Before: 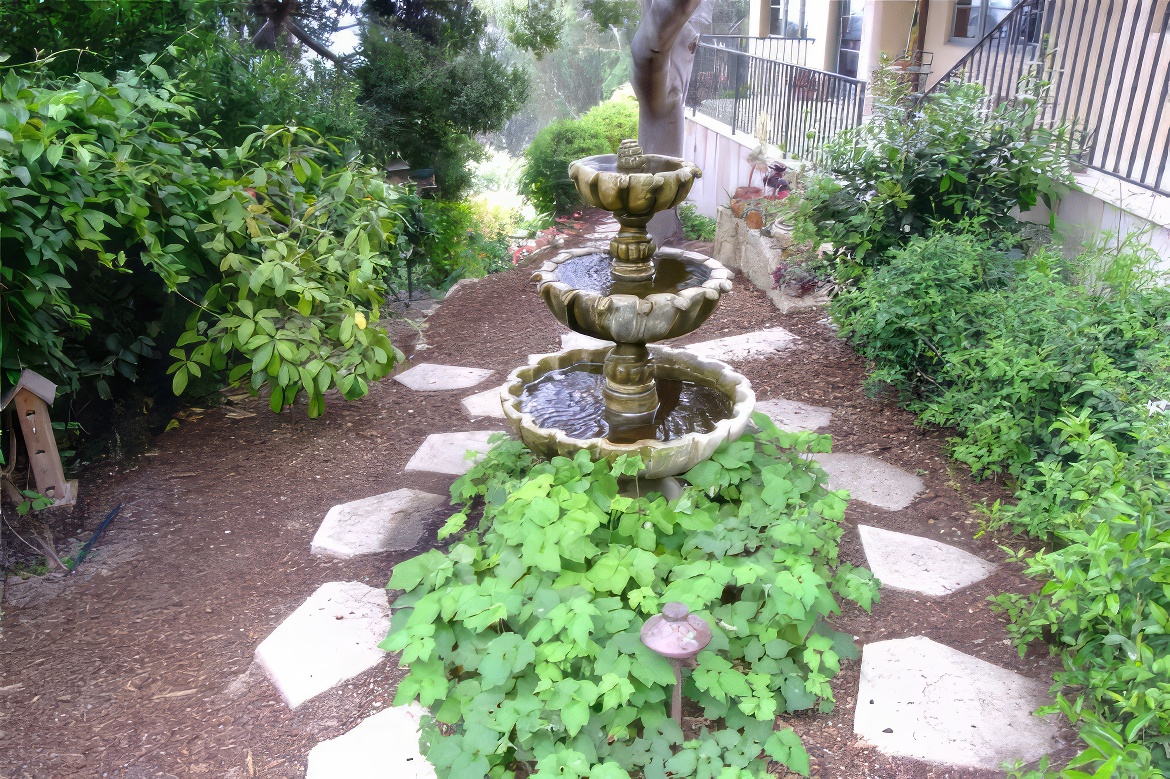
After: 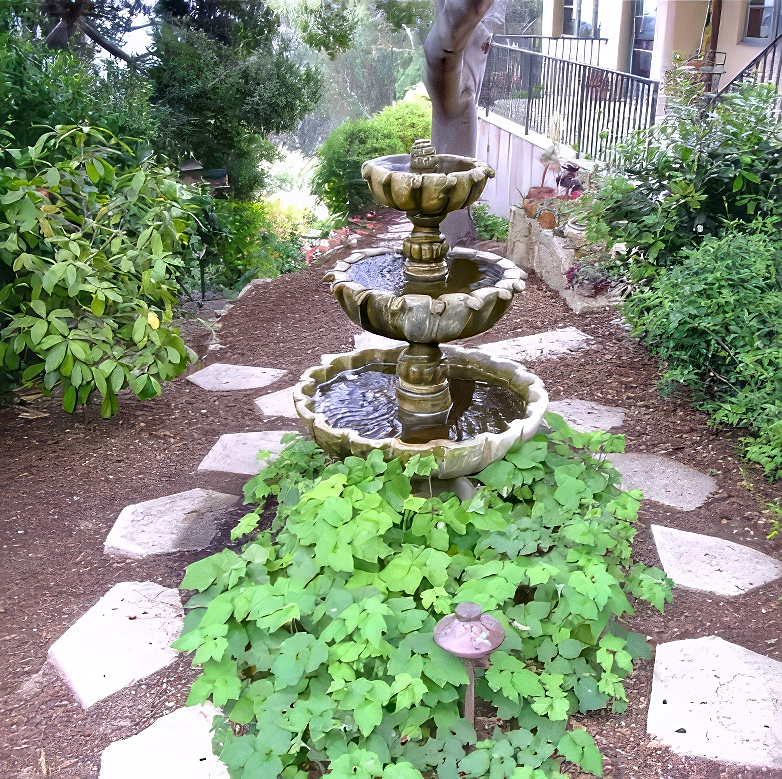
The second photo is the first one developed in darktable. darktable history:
white balance: red 1.009, blue 1.027
sharpen: on, module defaults
crop and rotate: left 17.732%, right 15.423%
haze removal: compatibility mode true, adaptive false
